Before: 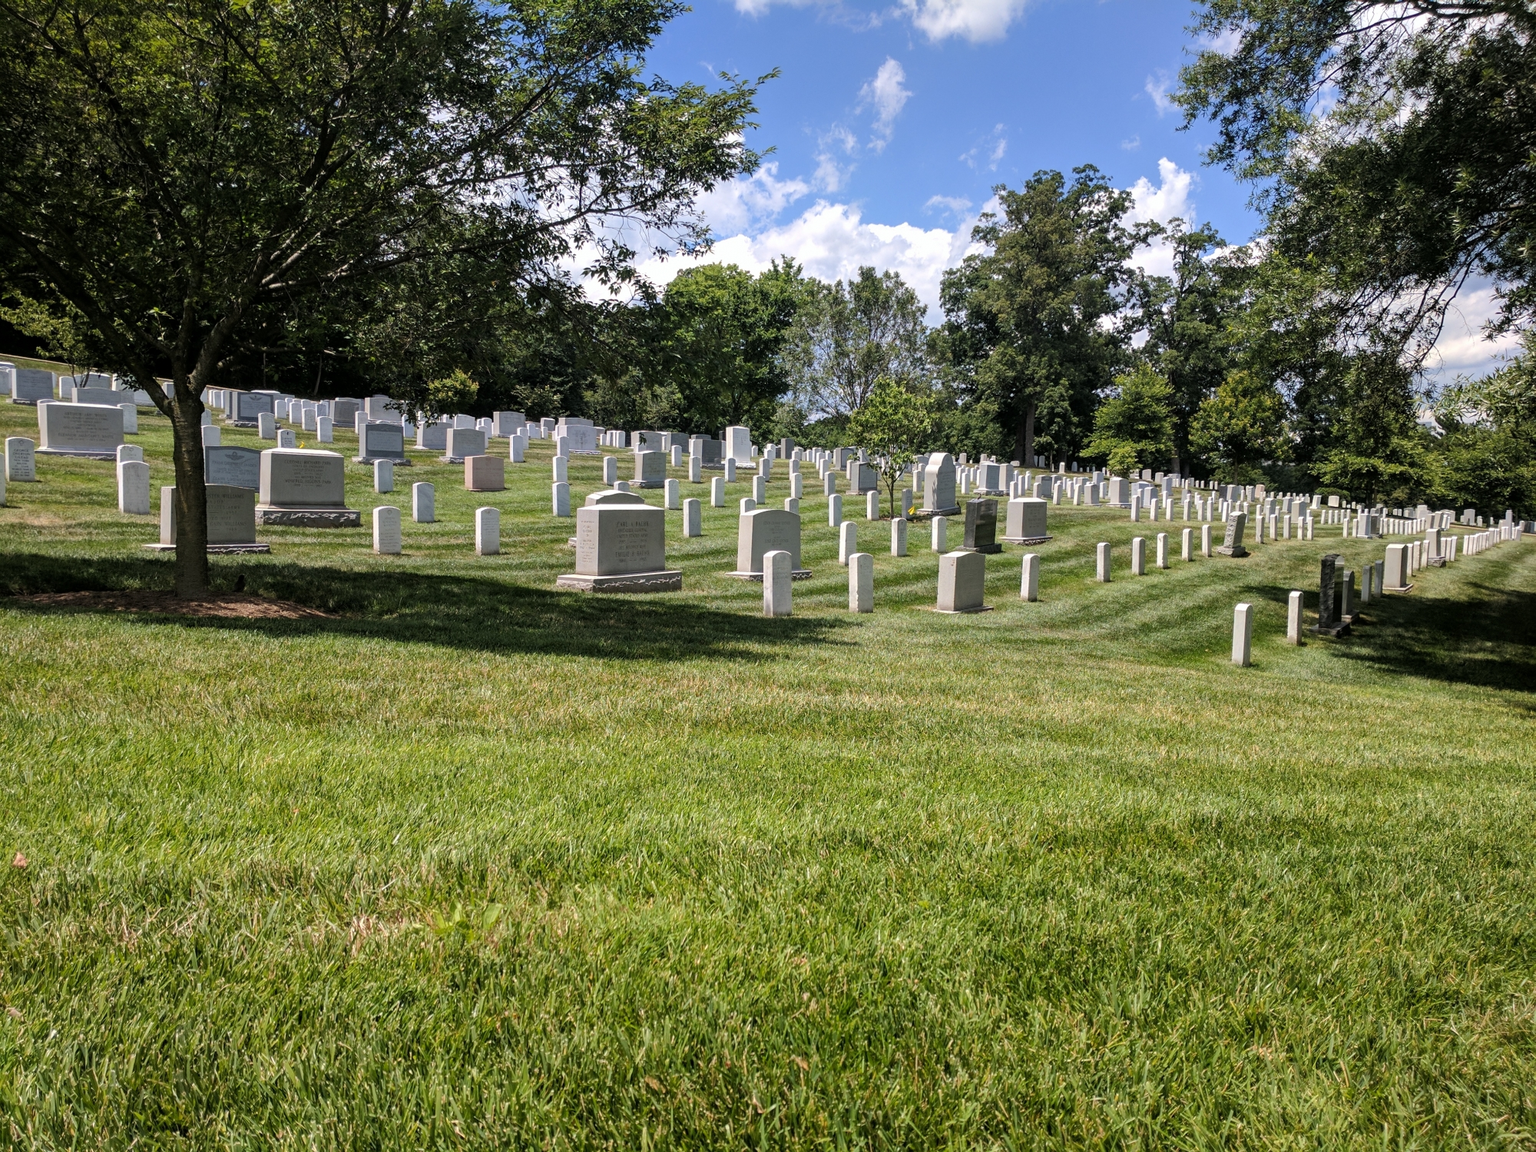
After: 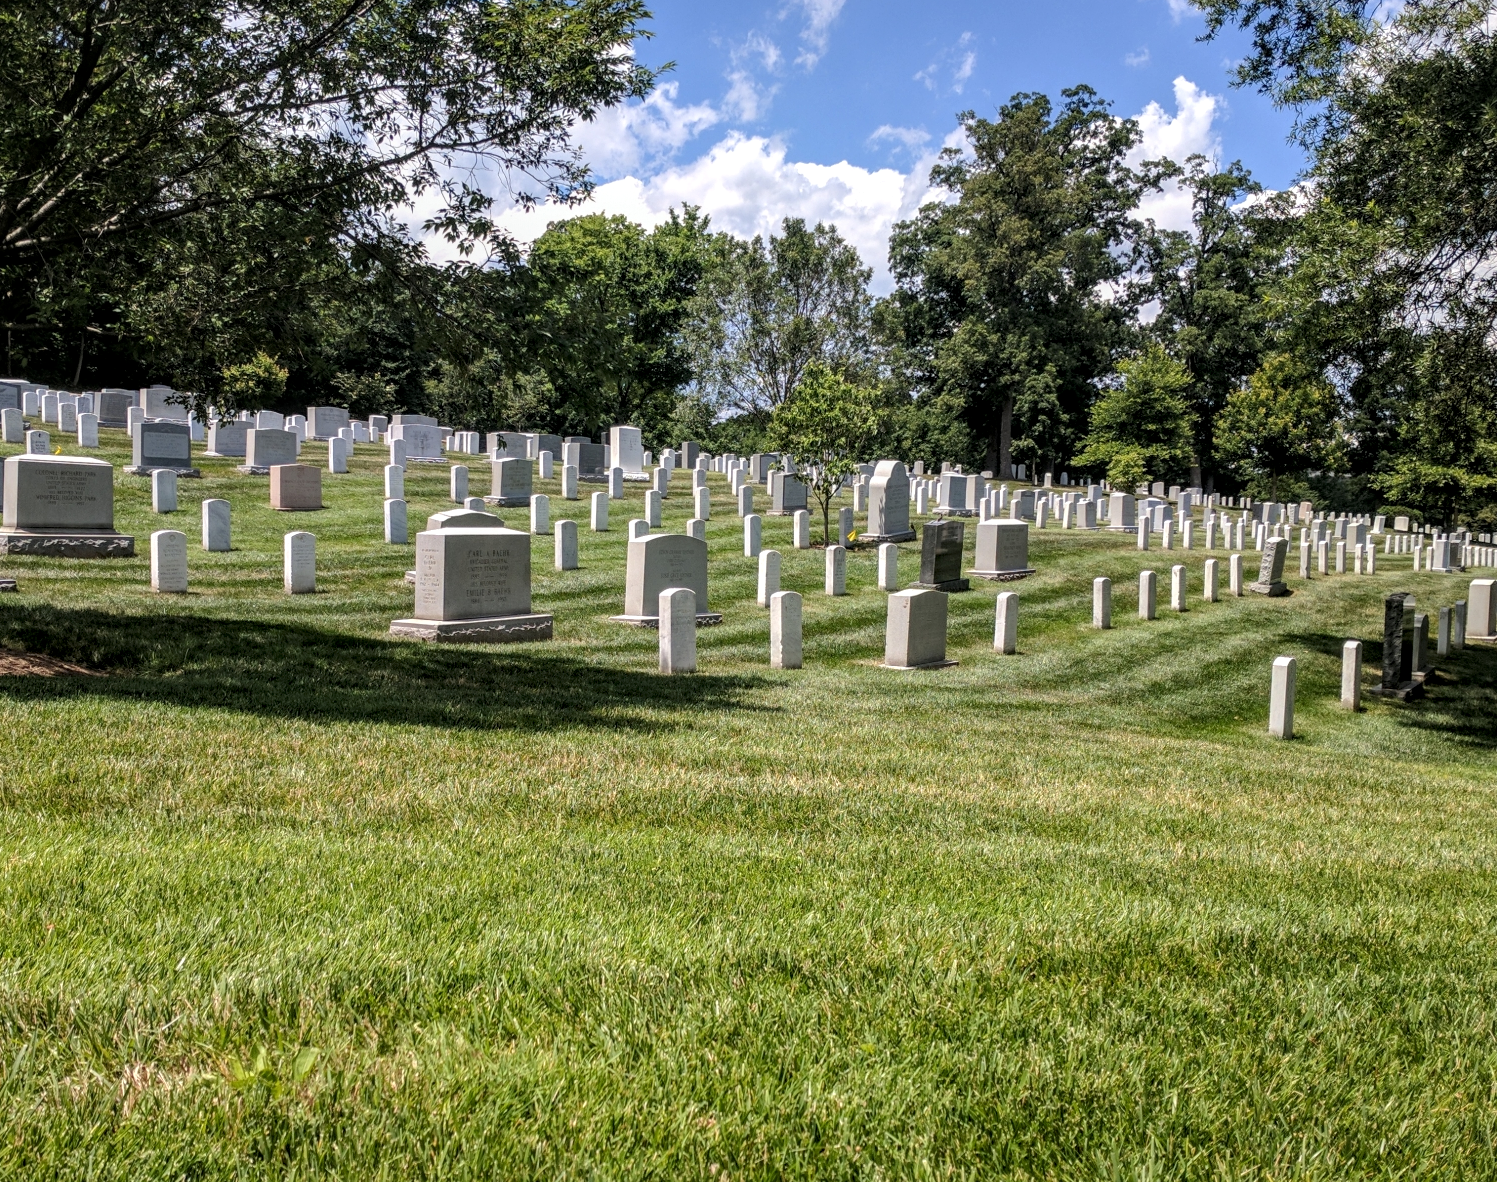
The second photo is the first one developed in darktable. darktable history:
crop: left 16.768%, top 8.653%, right 8.362%, bottom 12.485%
local contrast: detail 130%
